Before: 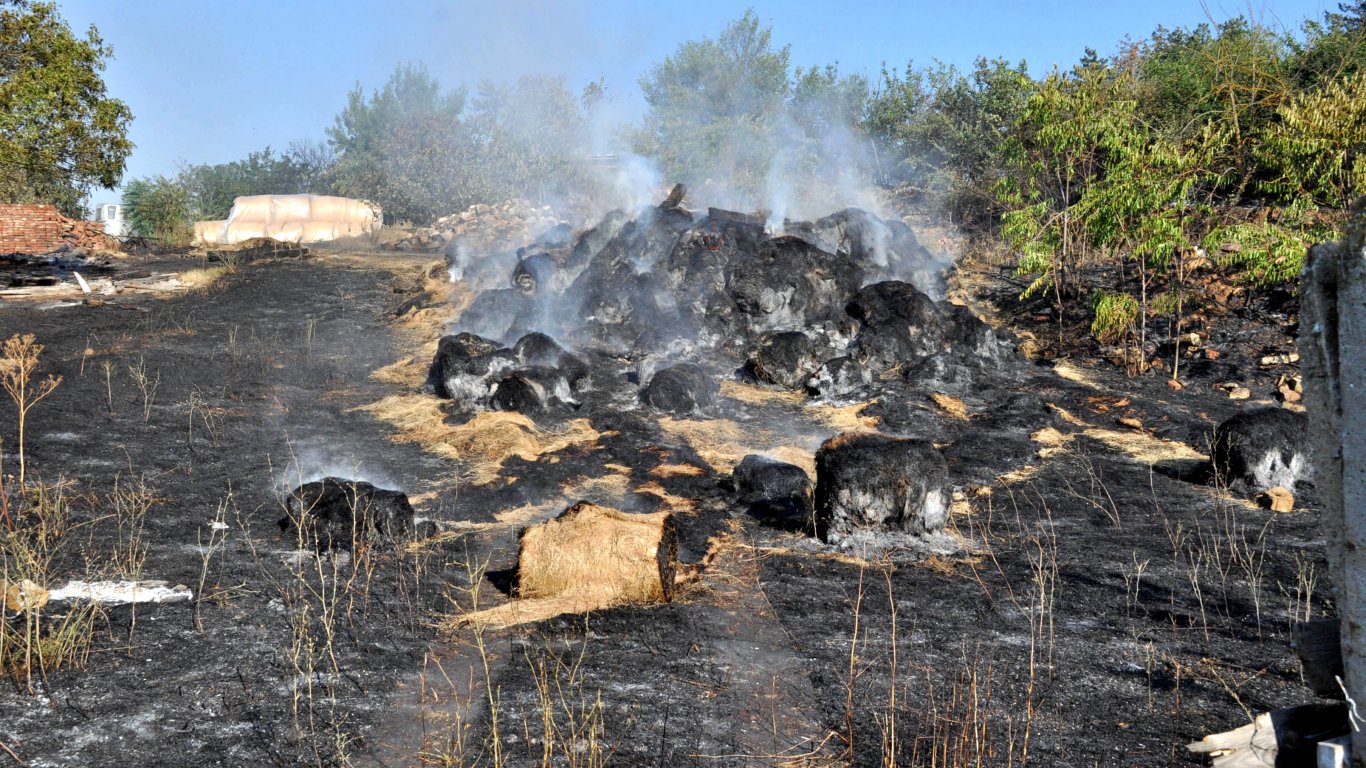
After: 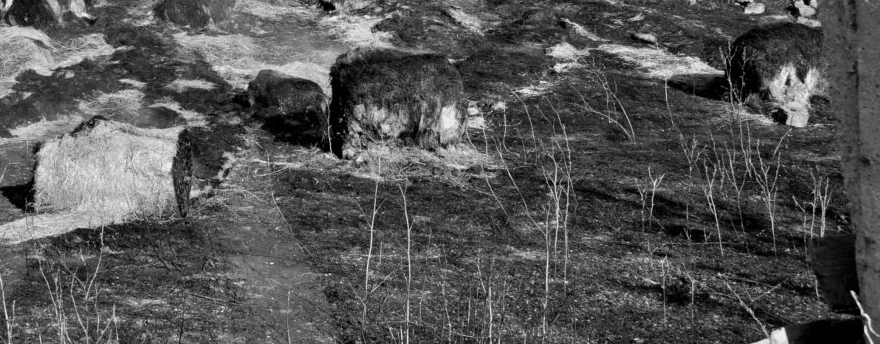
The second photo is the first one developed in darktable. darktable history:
monochrome: a -71.75, b 75.82
crop and rotate: left 35.509%, top 50.238%, bottom 4.934%
